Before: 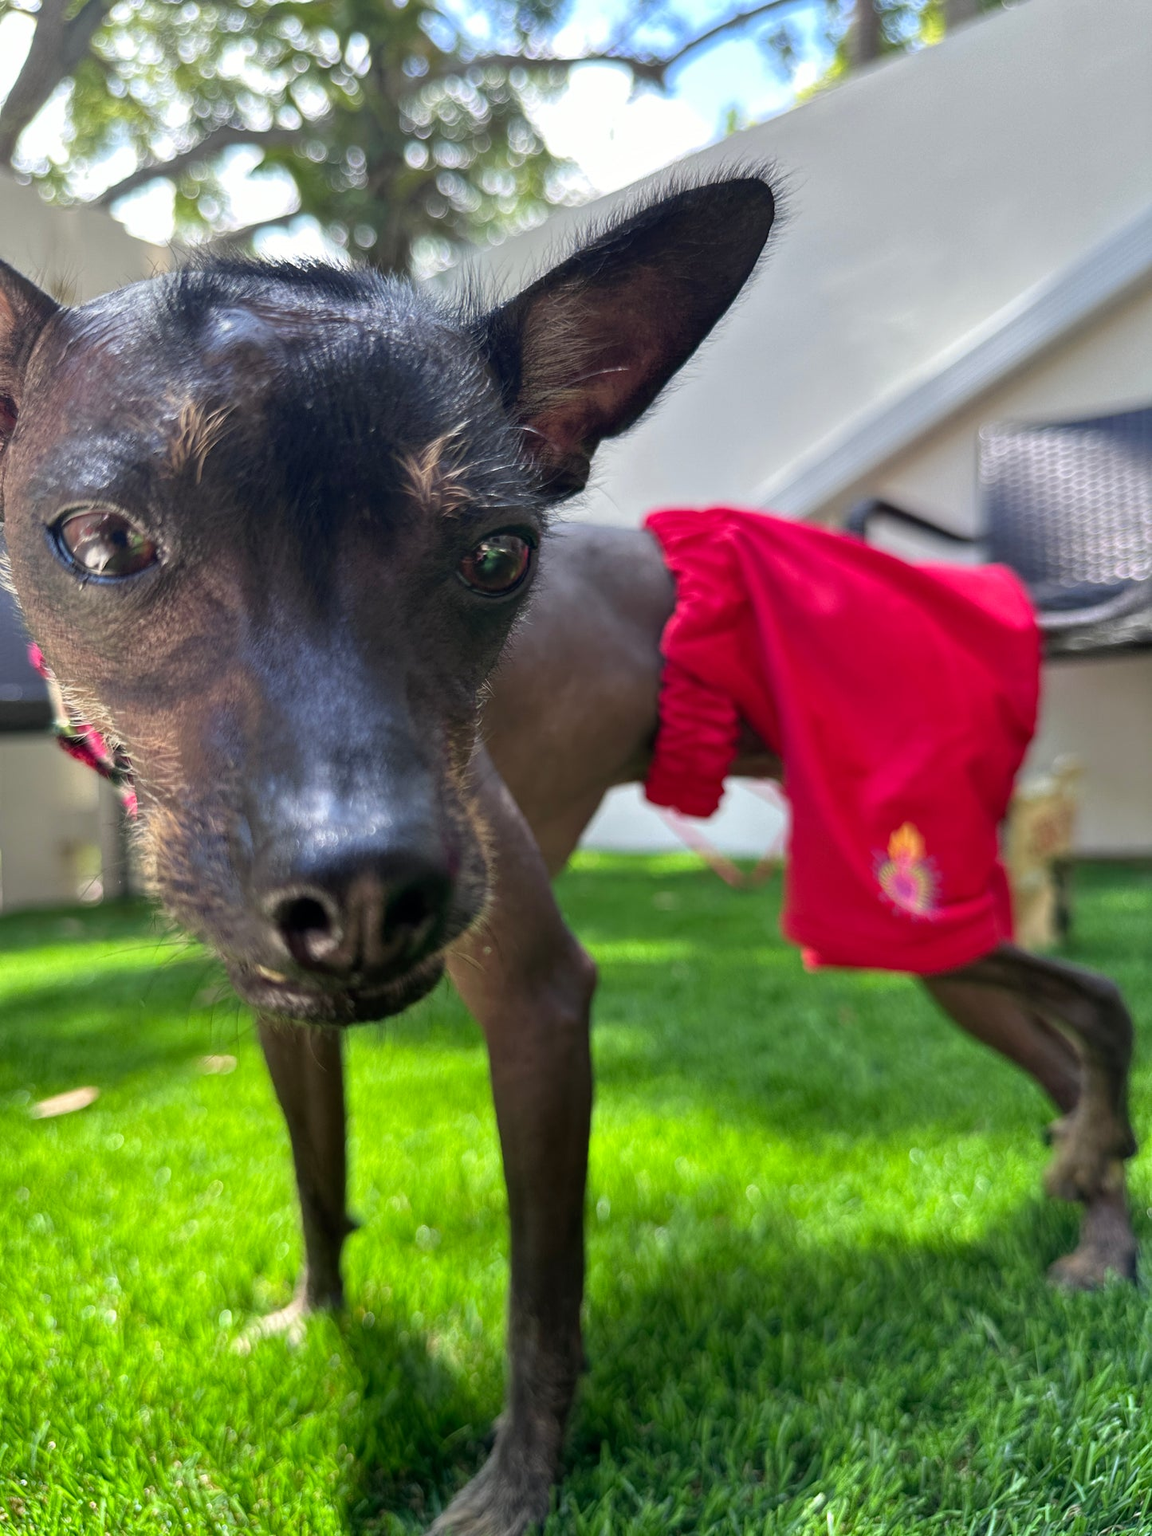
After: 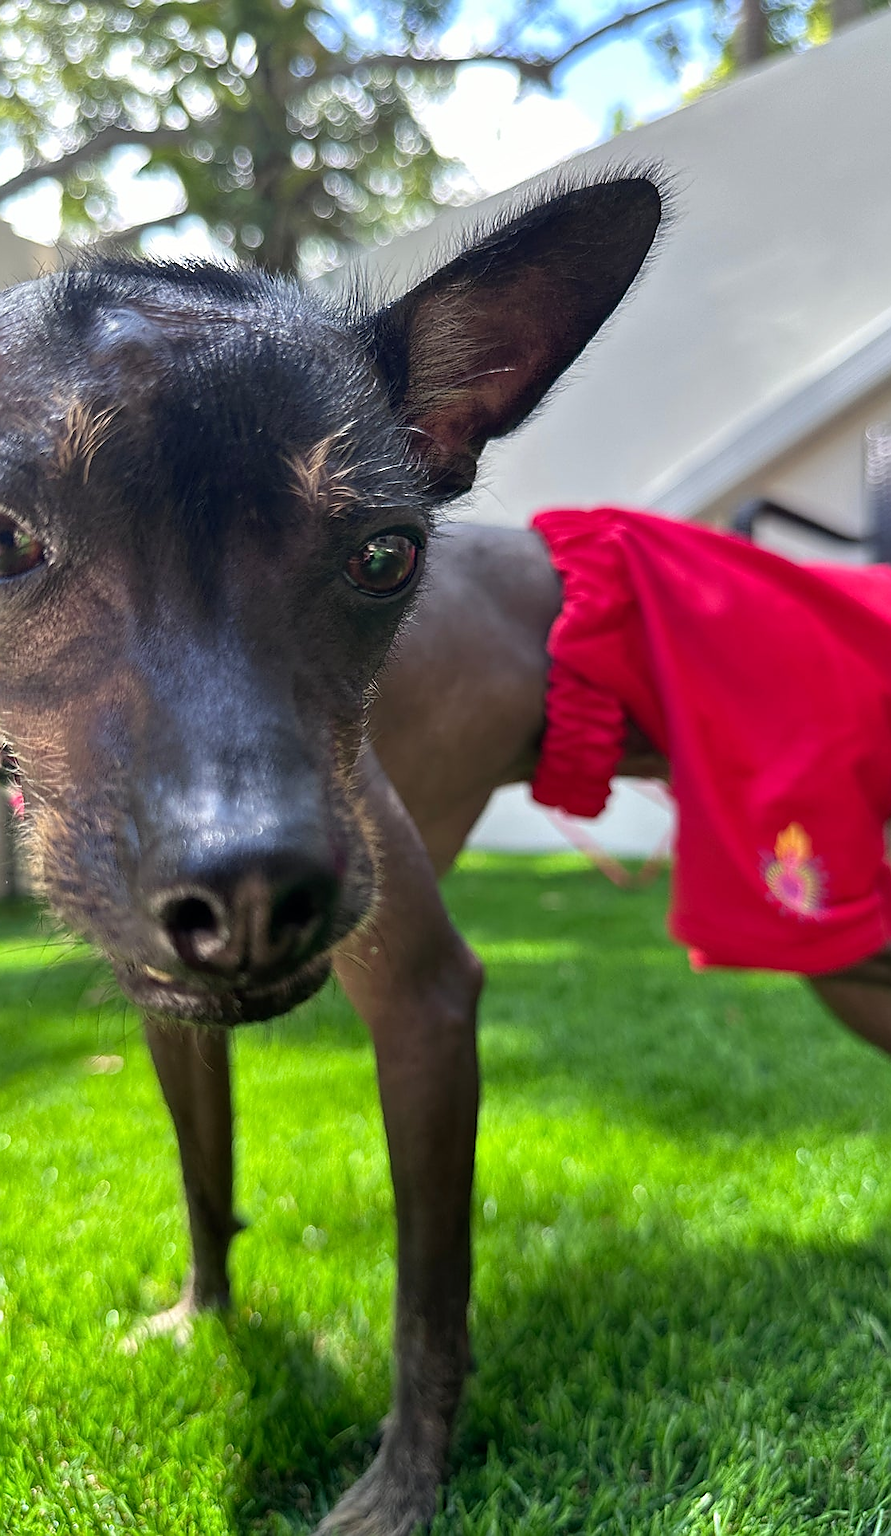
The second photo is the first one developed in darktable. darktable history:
sharpen: radius 1.4, amount 1.25, threshold 0.7
crop: left 9.88%, right 12.664%
